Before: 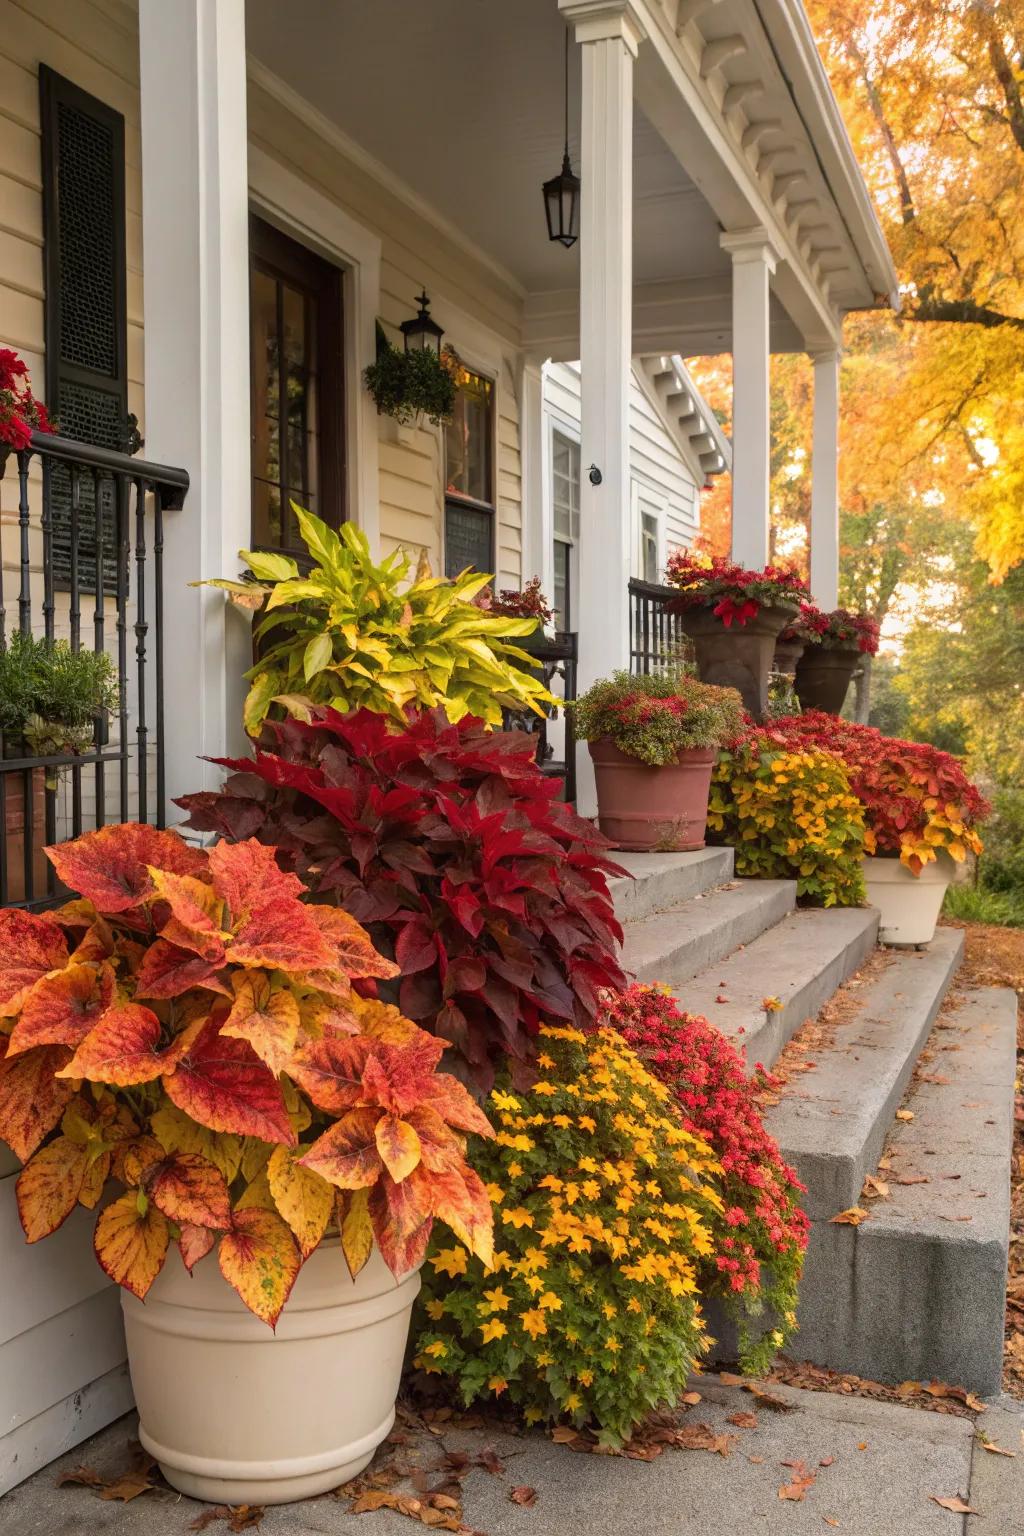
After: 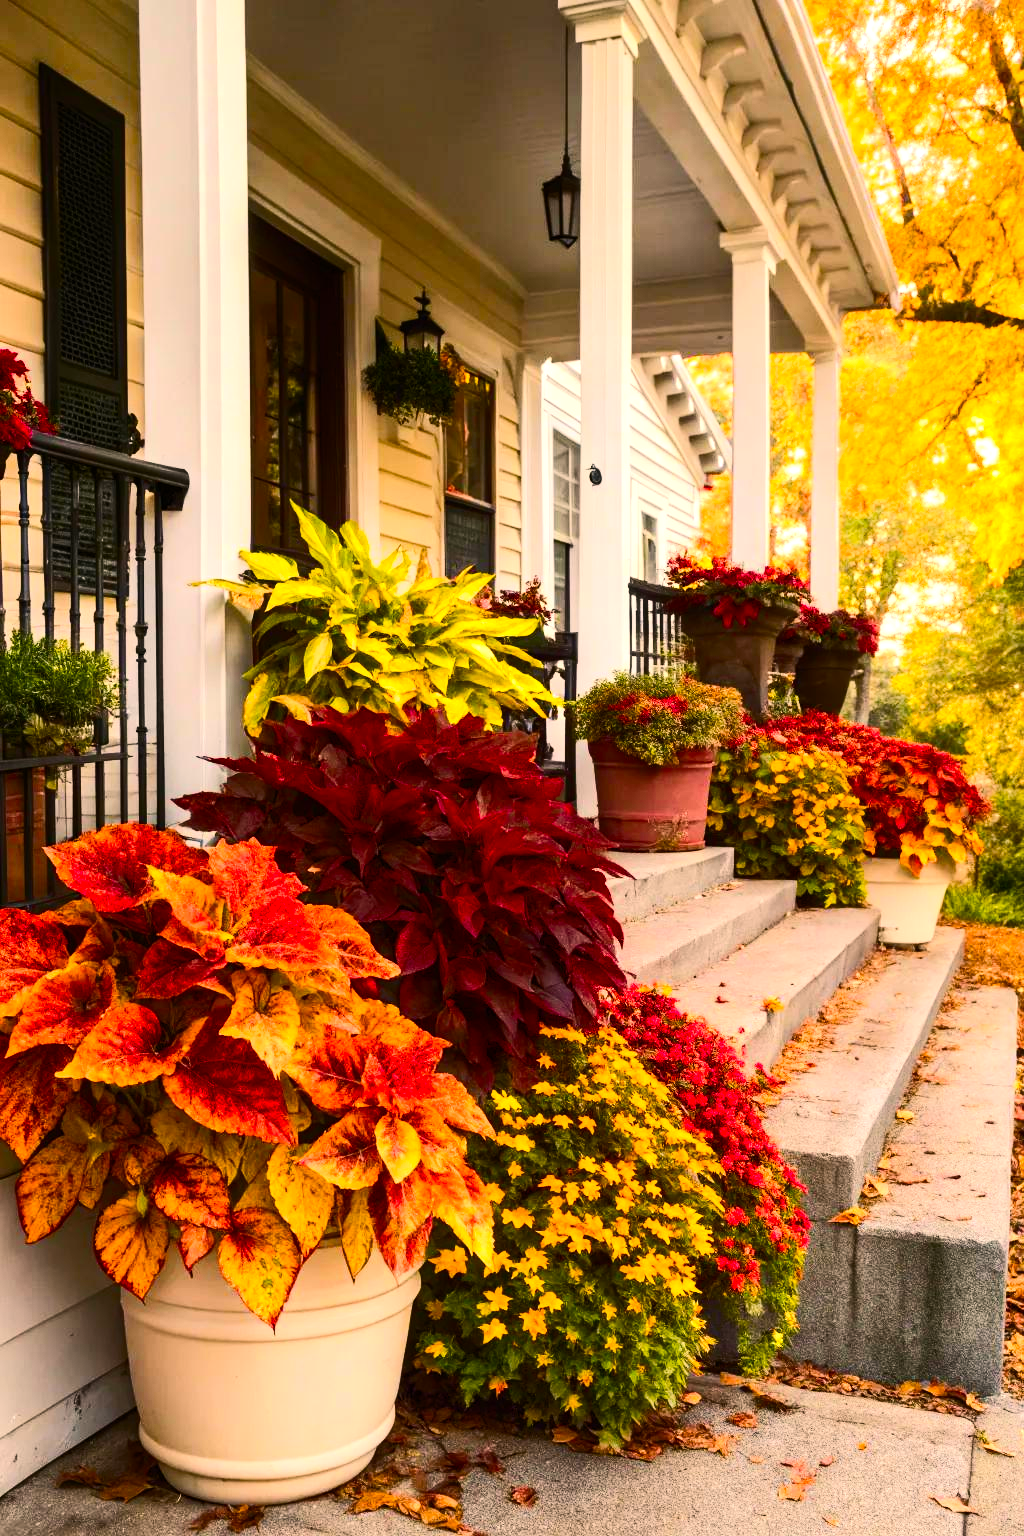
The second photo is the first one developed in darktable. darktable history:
color balance rgb: shadows lift › hue 86.7°, power › hue 329.95°, highlights gain › chroma 3.051%, highlights gain › hue 54.3°, perceptual saturation grading › global saturation 25.64%, perceptual saturation grading › highlights -27.939%, perceptual saturation grading › shadows 33.896%, perceptual brilliance grading › highlights 17.294%, perceptual brilliance grading › mid-tones 32.325%, perceptual brilliance grading › shadows -31.662%
contrast brightness saturation: contrast 0.235, brightness 0.103, saturation 0.289
tone equalizer: edges refinement/feathering 500, mask exposure compensation -1.57 EV, preserve details no
